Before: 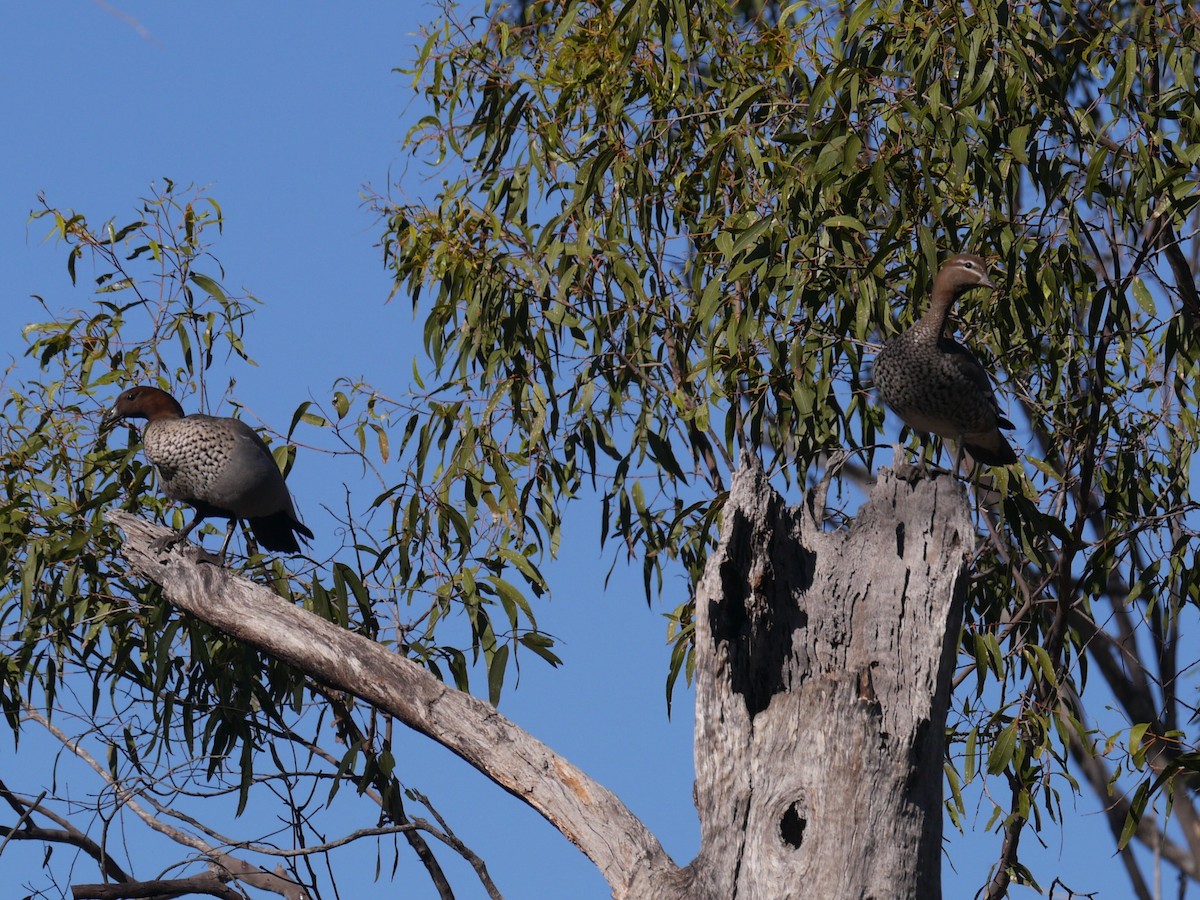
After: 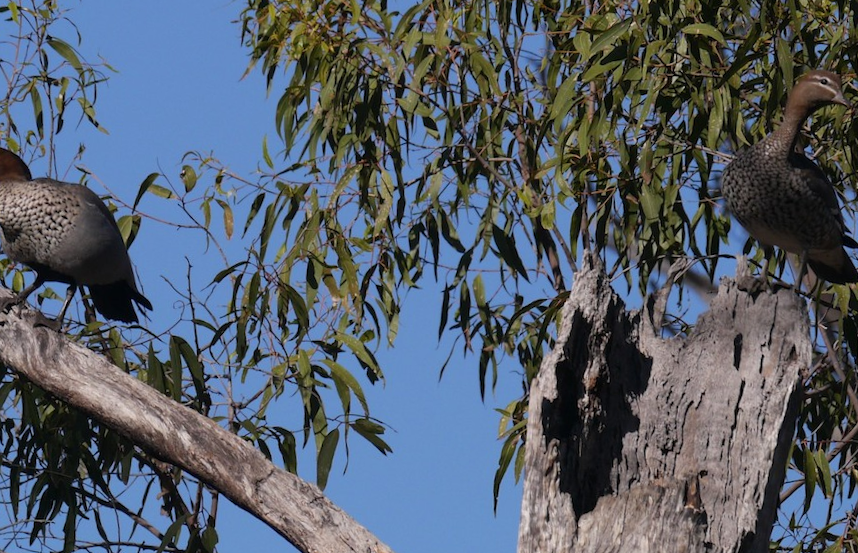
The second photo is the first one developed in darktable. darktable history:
crop and rotate: angle -3.88°, left 9.811%, top 20.942%, right 12.351%, bottom 12.14%
